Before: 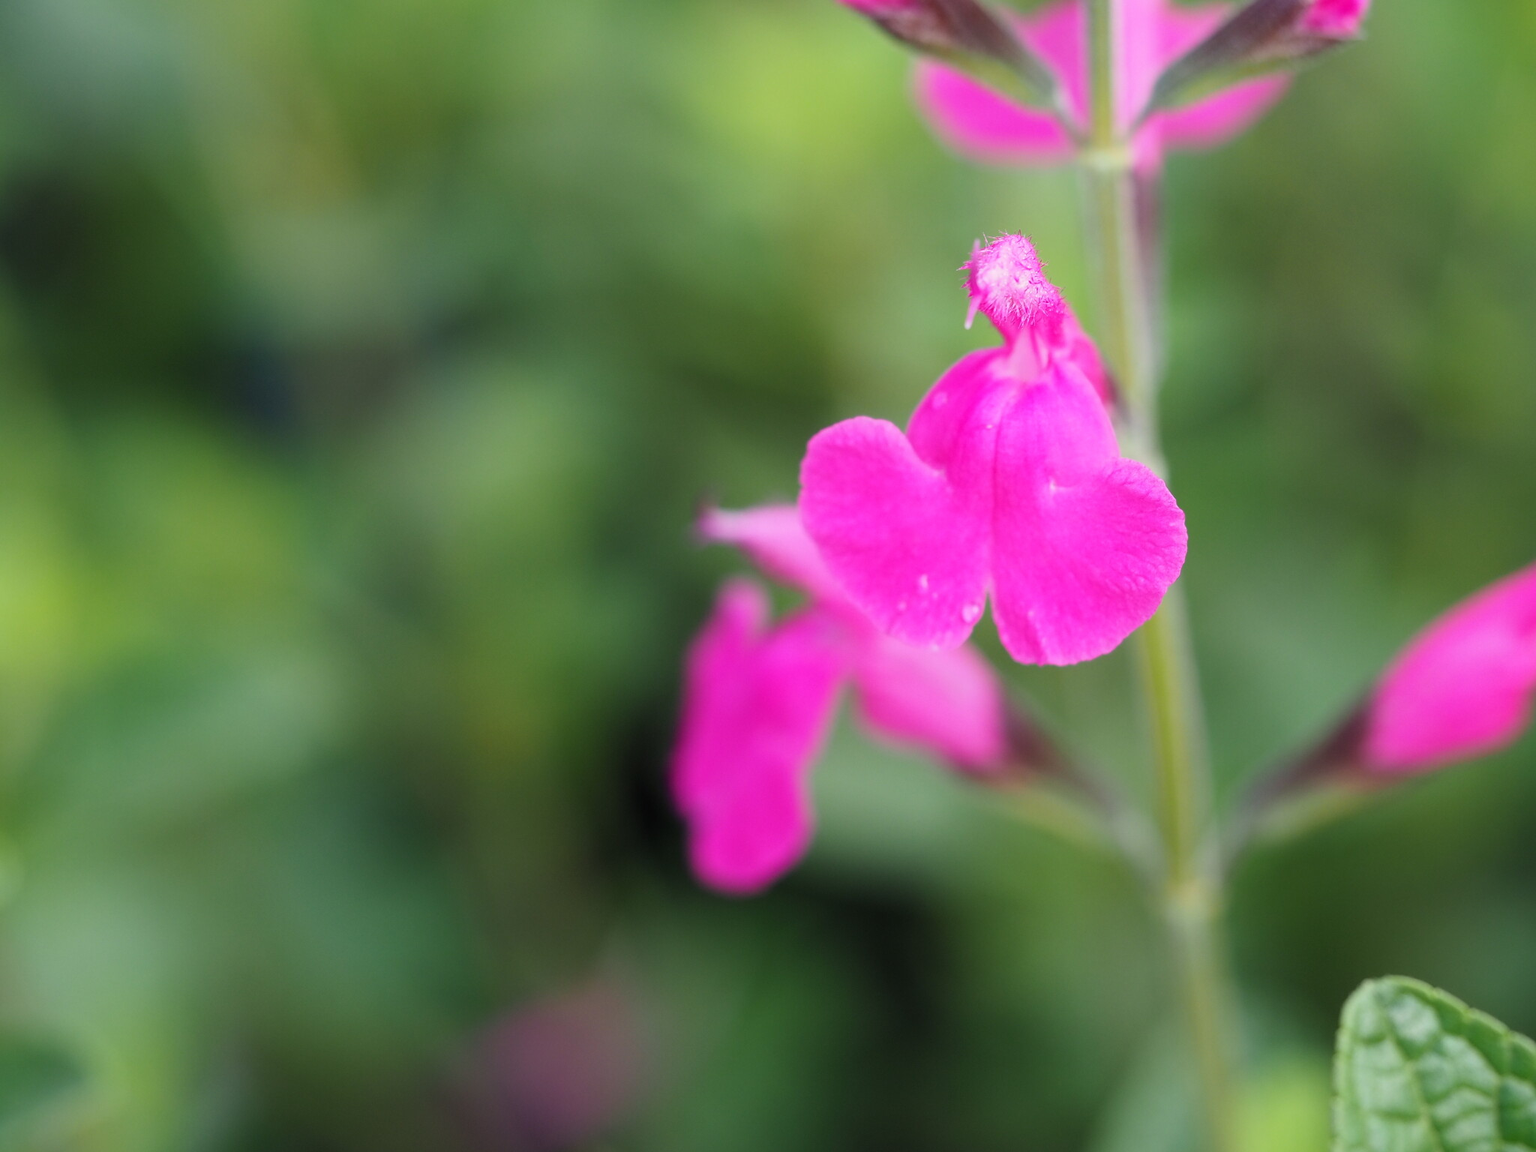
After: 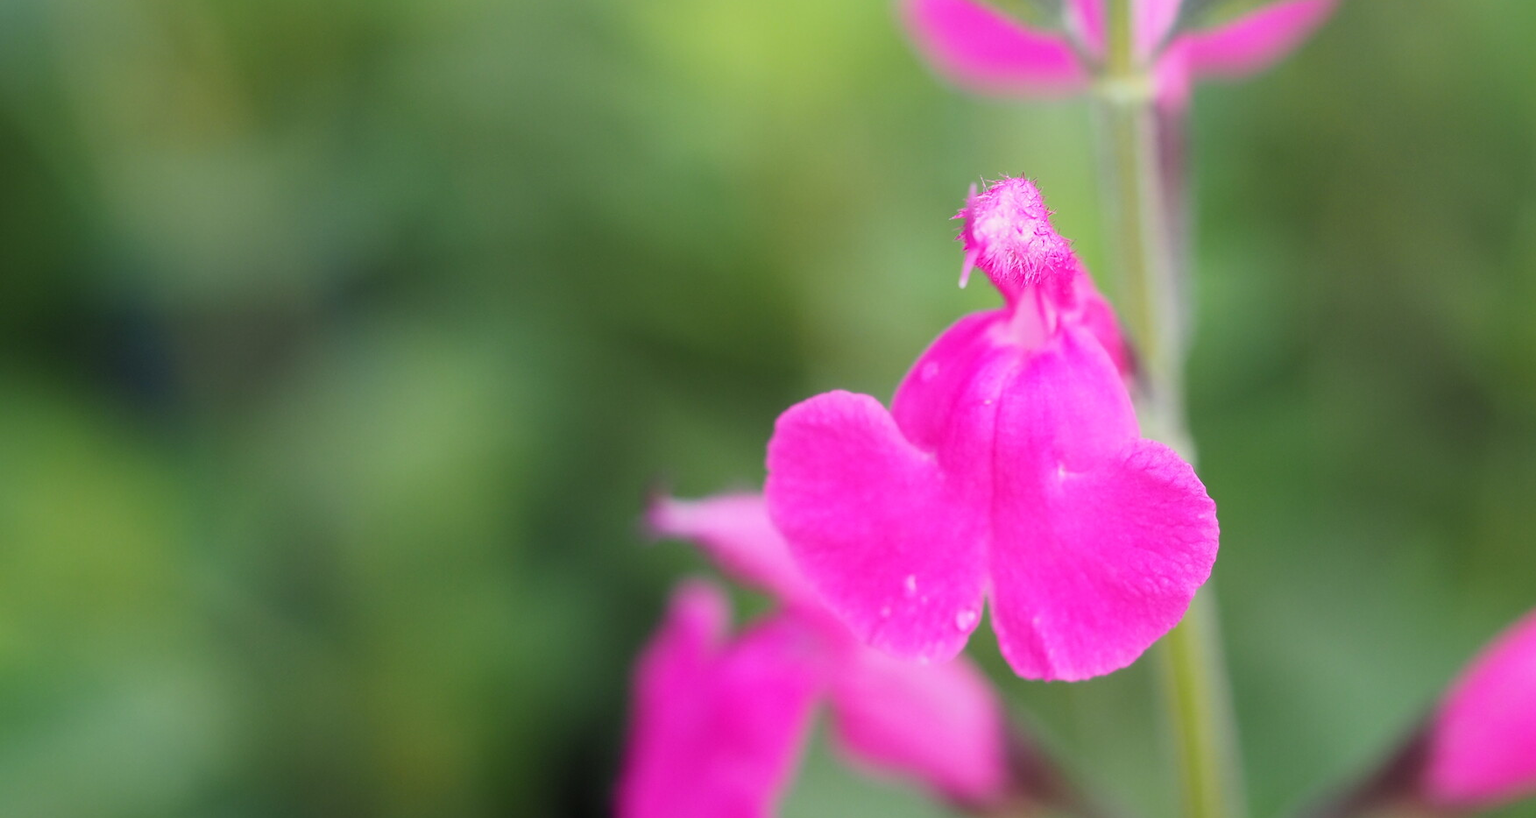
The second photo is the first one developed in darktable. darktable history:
crop and rotate: left 9.385%, top 7.225%, right 4.981%, bottom 31.943%
